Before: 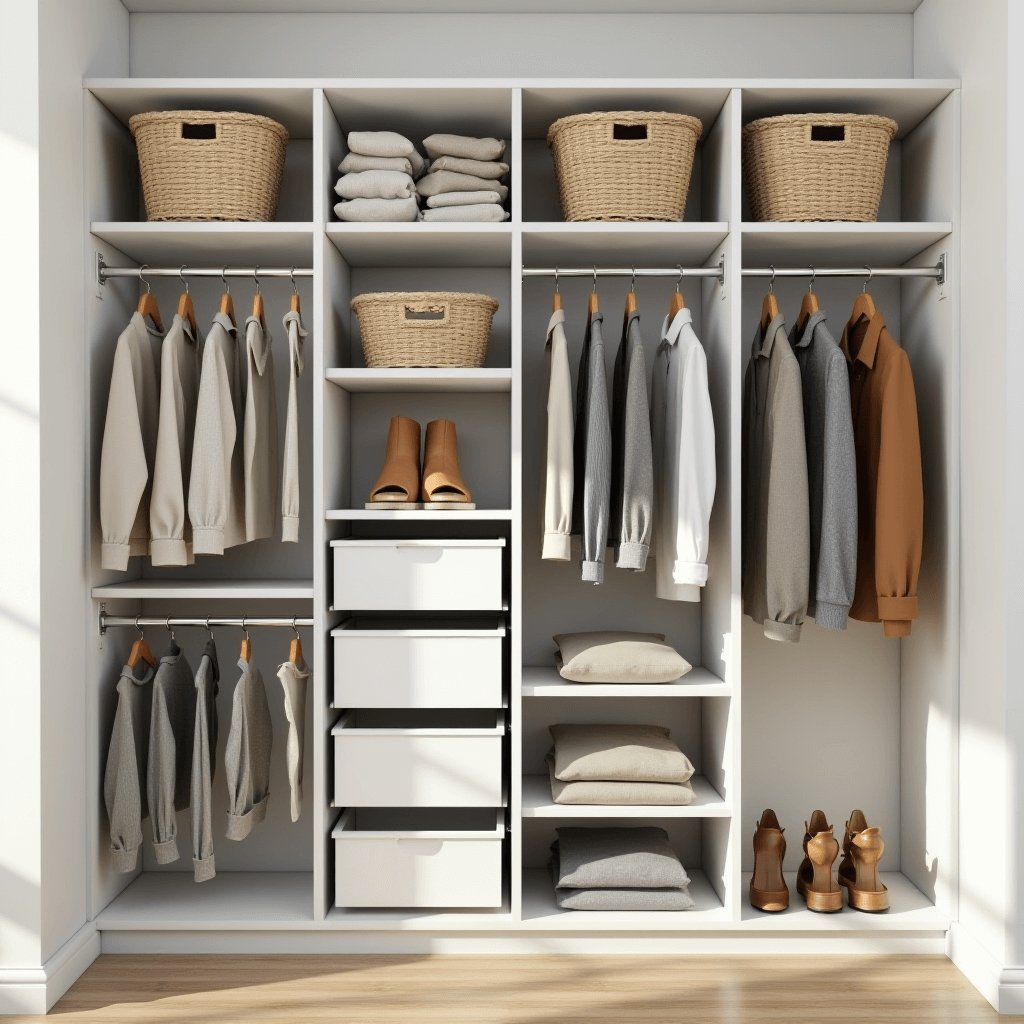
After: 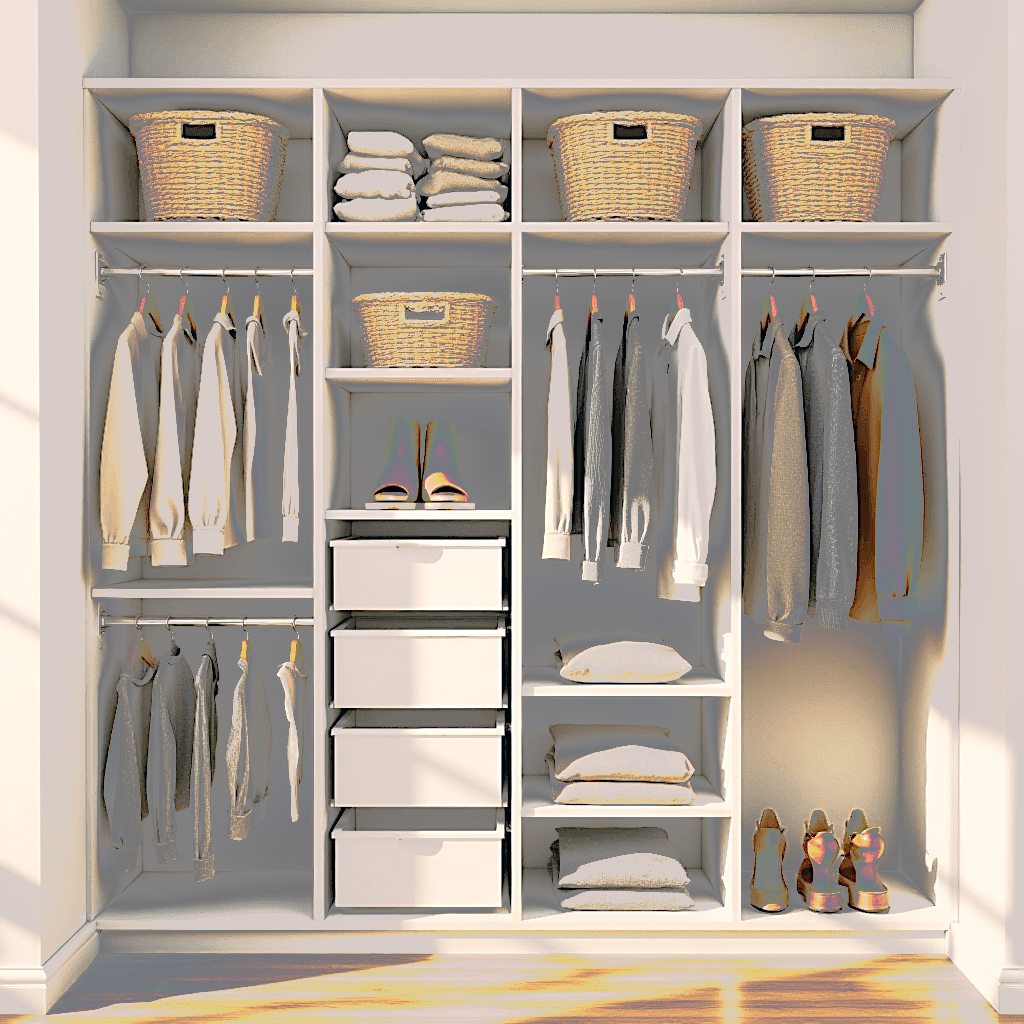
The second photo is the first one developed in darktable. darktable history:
sharpen: on, module defaults
color correction: highlights a* 5.43, highlights b* 5.3, shadows a* -4.71, shadows b* -5.03
tone curve: curves: ch0 [(0, 0) (0.003, 0.011) (0.011, 0.043) (0.025, 0.133) (0.044, 0.226) (0.069, 0.303) (0.1, 0.371) (0.136, 0.429) (0.177, 0.482) (0.224, 0.516) (0.277, 0.539) (0.335, 0.535) (0.399, 0.517) (0.468, 0.498) (0.543, 0.523) (0.623, 0.655) (0.709, 0.83) (0.801, 0.827) (0.898, 0.89) (1, 1)], preserve colors none
